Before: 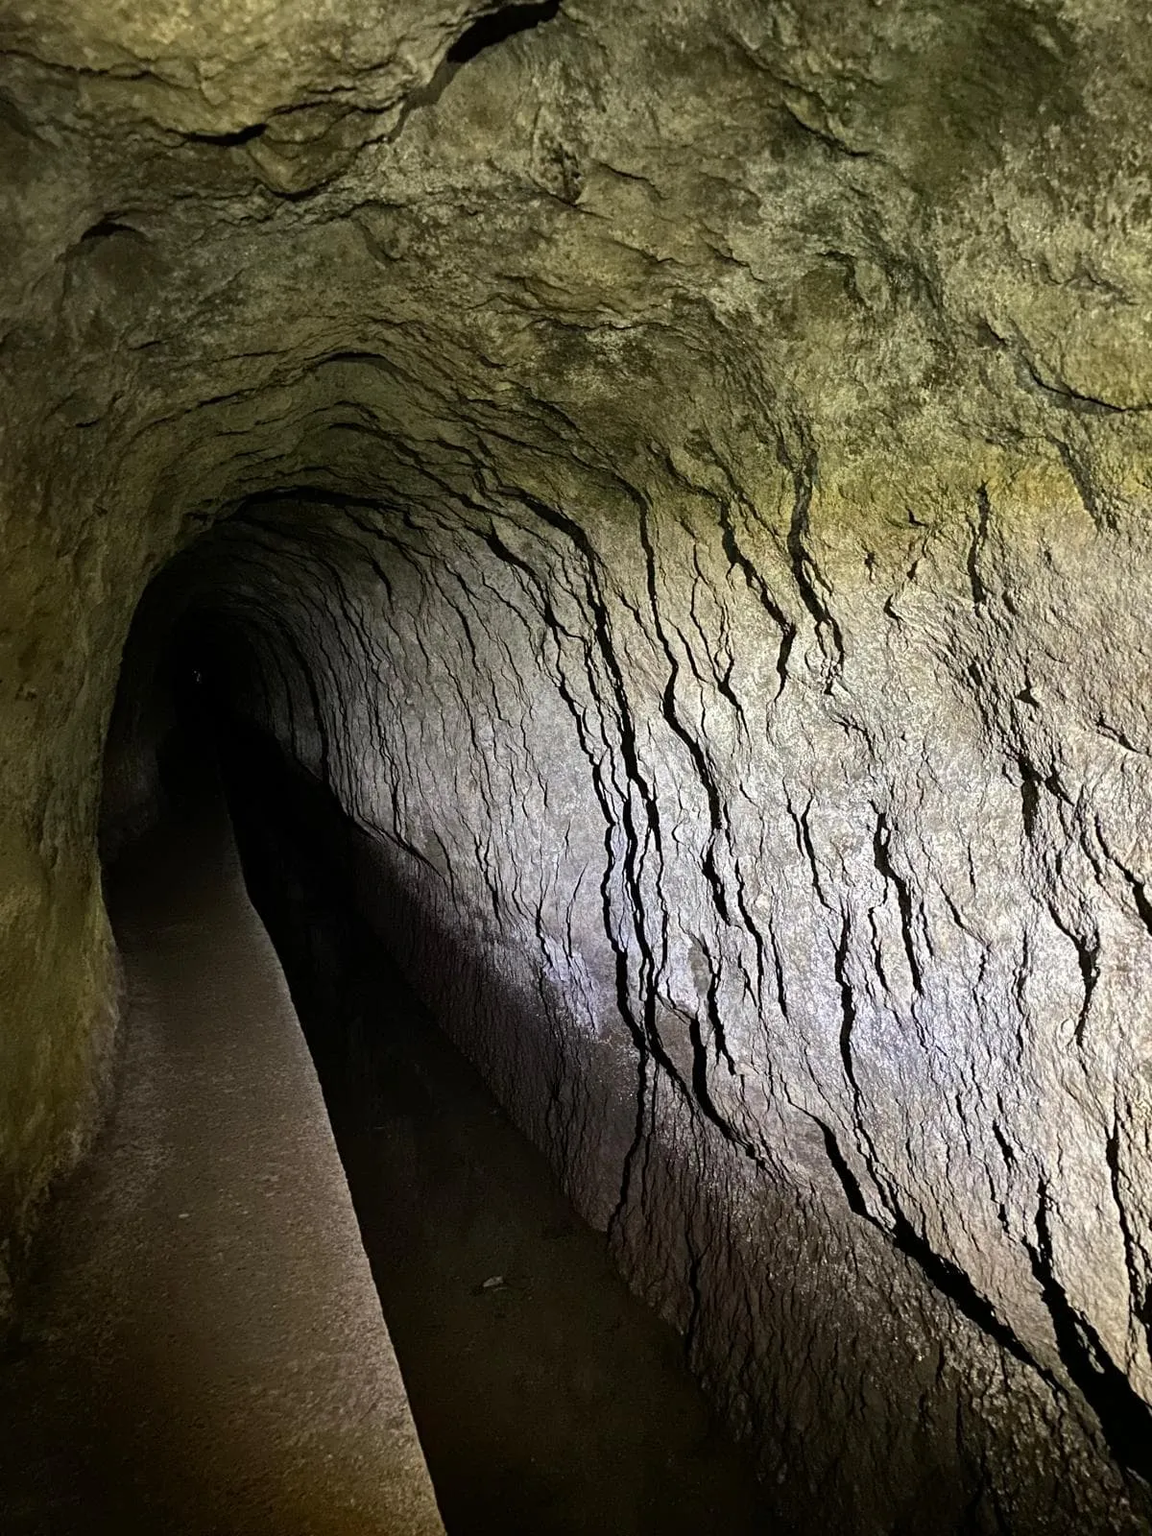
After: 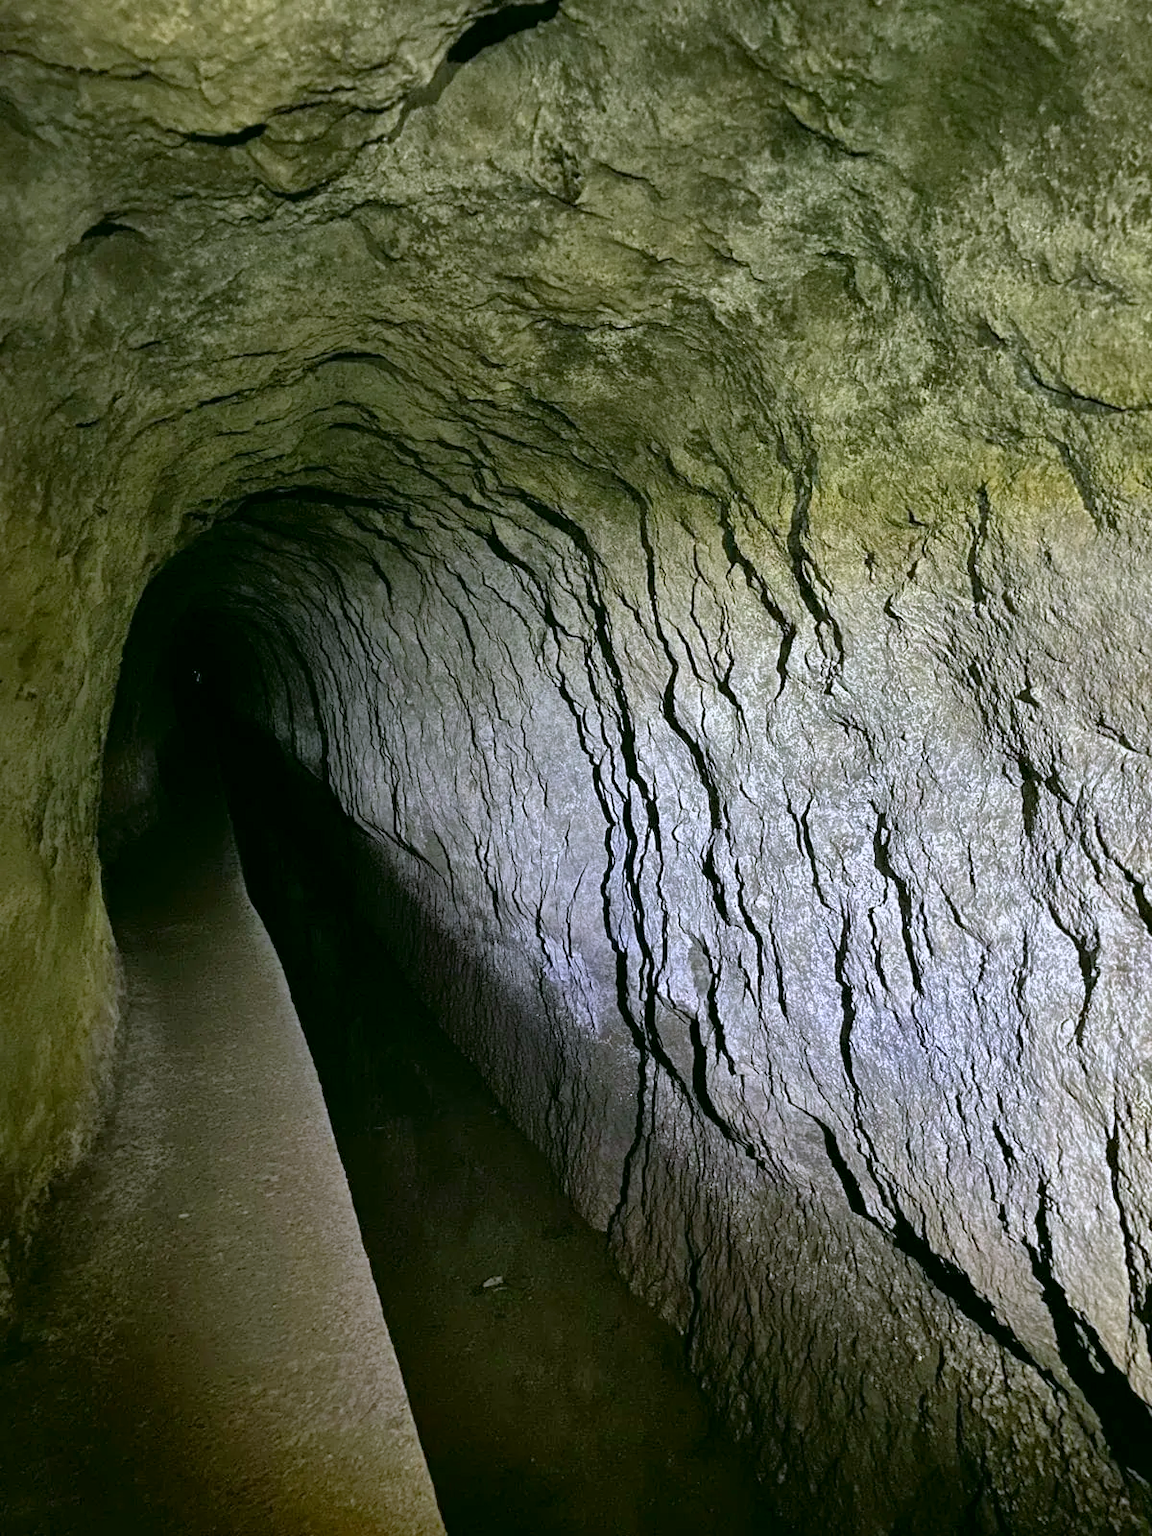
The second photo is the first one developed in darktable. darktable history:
shadows and highlights: on, module defaults
color correction: highlights a* 4.02, highlights b* 4.98, shadows a* -7.55, shadows b* 4.98
white balance: red 0.926, green 1.003, blue 1.133
